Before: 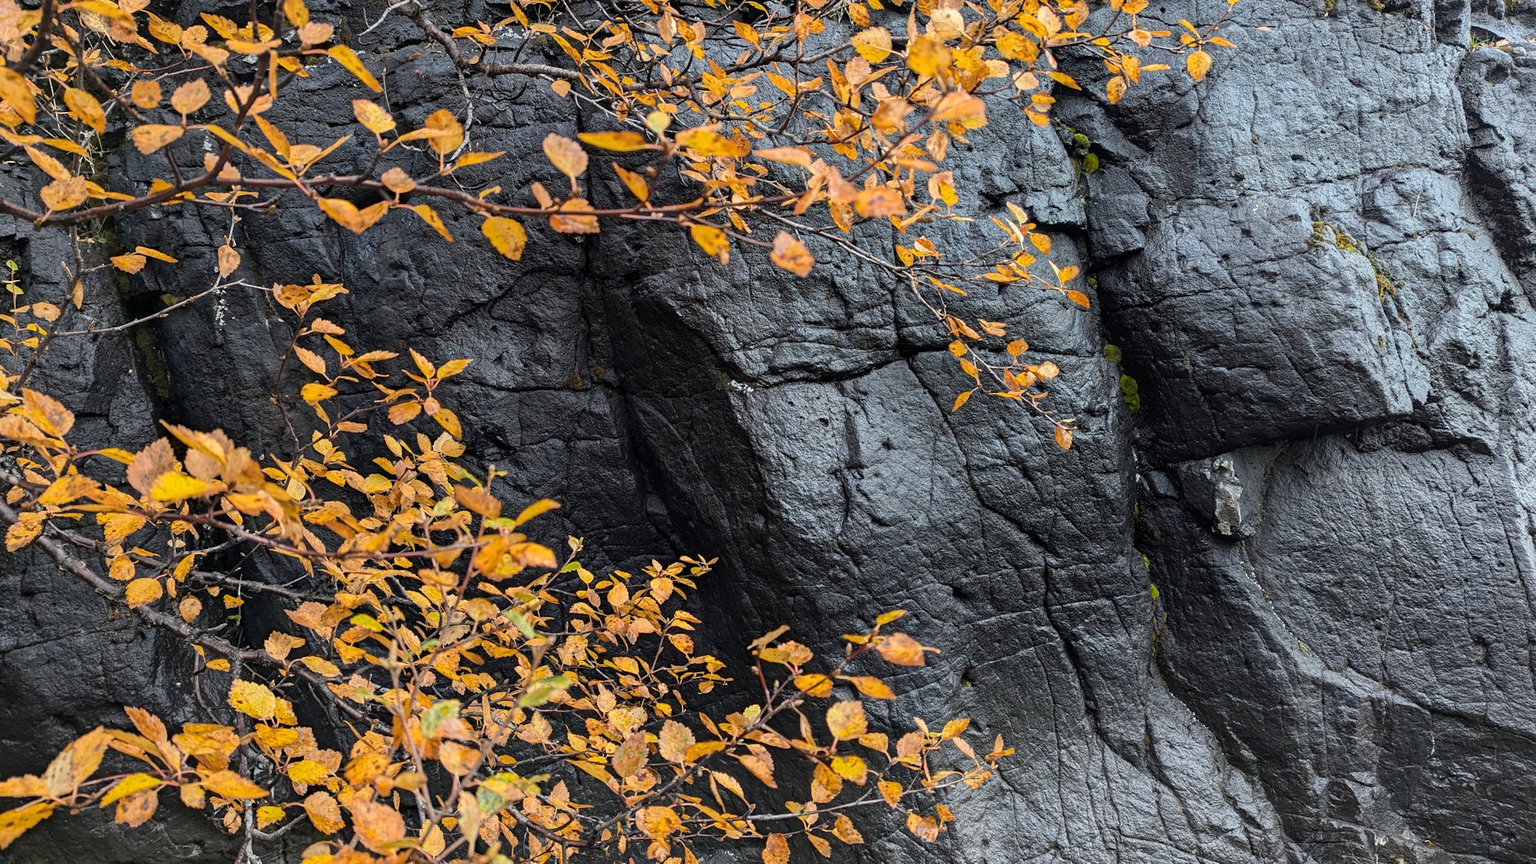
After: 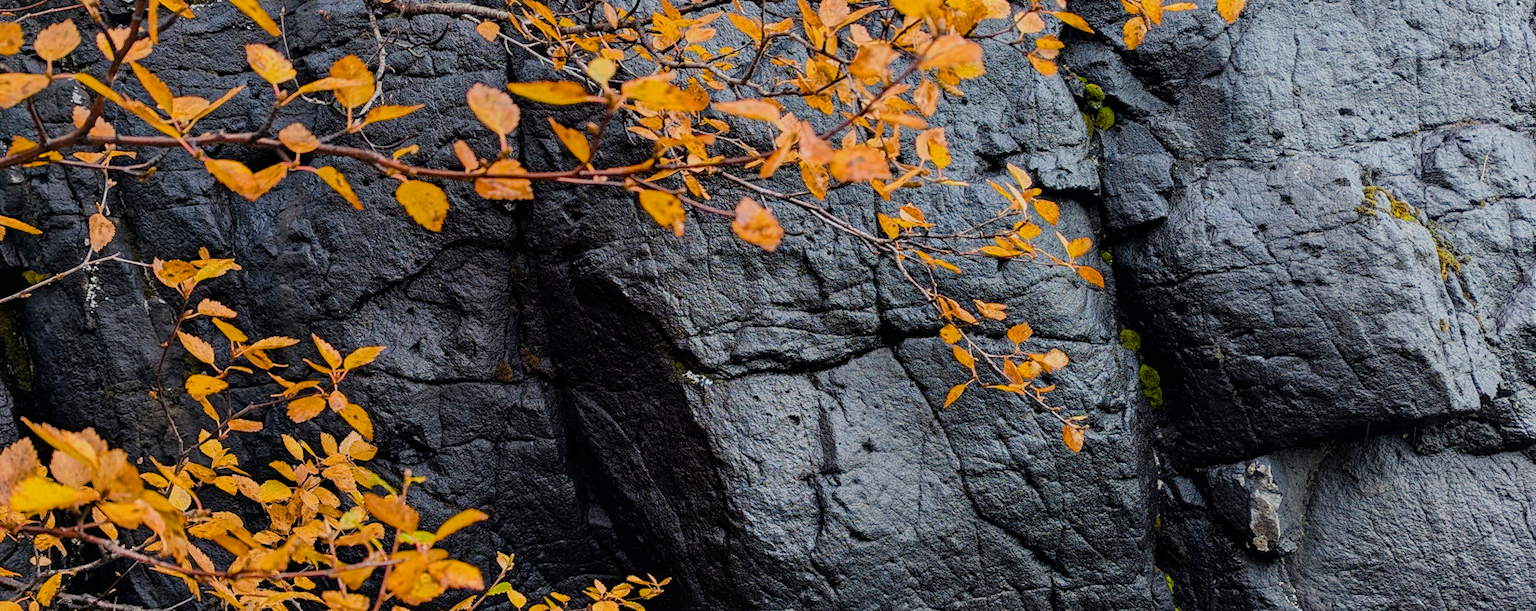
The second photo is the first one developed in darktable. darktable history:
color balance rgb: highlights gain › chroma 2.066%, highlights gain › hue 45.08°, perceptual saturation grading › global saturation 20%, perceptual saturation grading › highlights -25.799%, perceptual saturation grading › shadows 49.996%, global vibrance 33.584%
crop and rotate: left 9.232%, top 7.279%, right 4.865%, bottom 31.804%
tone equalizer: on, module defaults
filmic rgb: black relative exposure -8.01 EV, white relative exposure 4.01 EV, hardness 4.14, iterations of high-quality reconstruction 0
